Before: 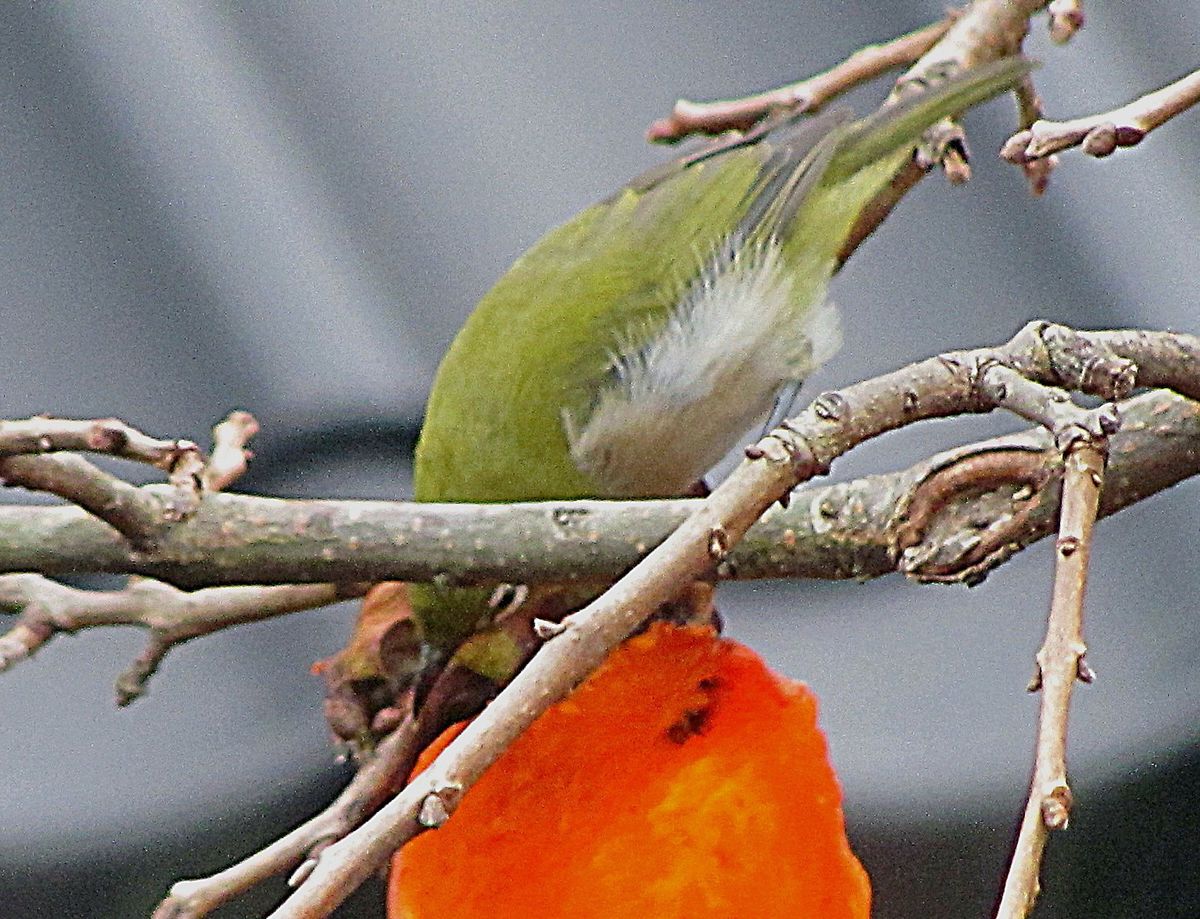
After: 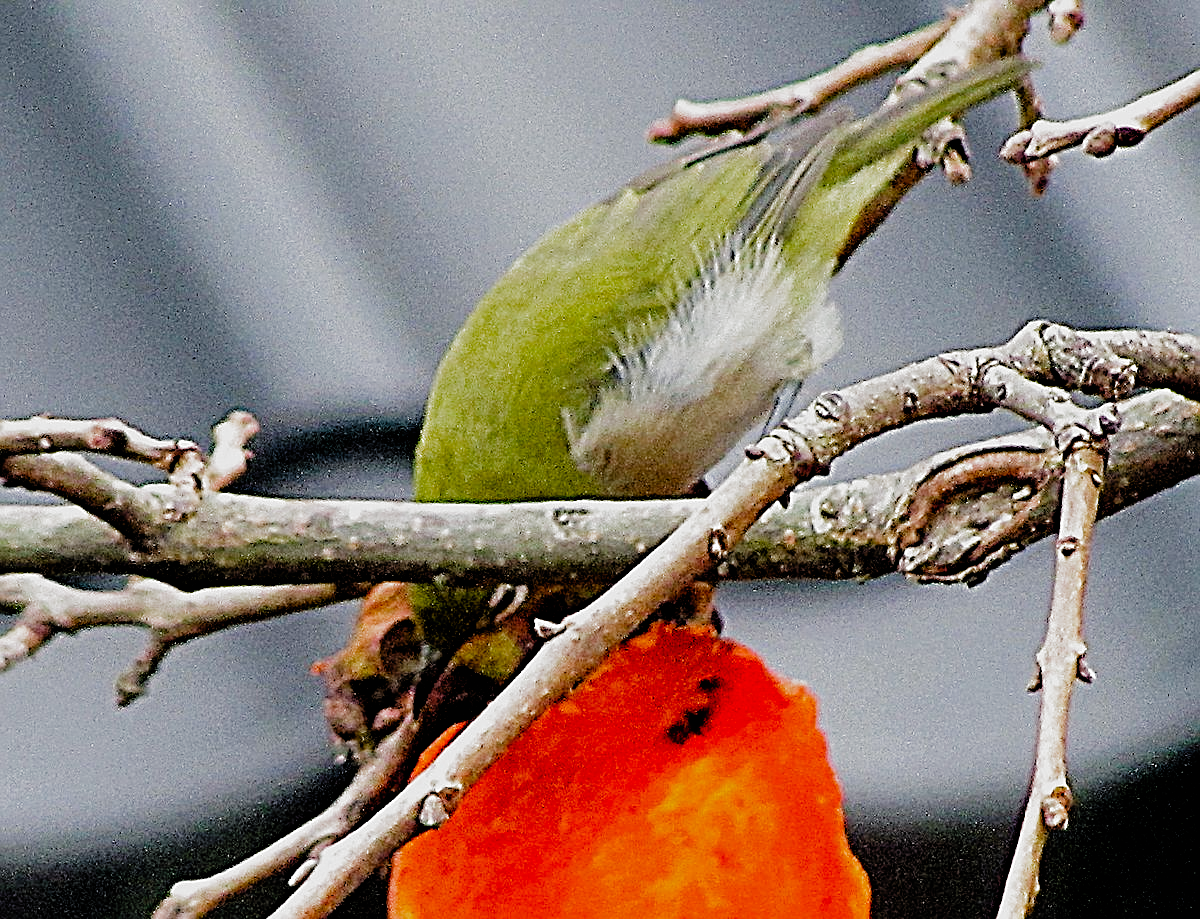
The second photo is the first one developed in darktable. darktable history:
filmic rgb: black relative exposure -3.67 EV, white relative exposure 2.44 EV, hardness 3.27, add noise in highlights 0.001, preserve chrominance no, color science v3 (2019), use custom middle-gray values true, contrast in highlights soft
tone equalizer: smoothing diameter 2.18%, edges refinement/feathering 22.83, mask exposure compensation -1.57 EV, filter diffusion 5
sharpen: on, module defaults
